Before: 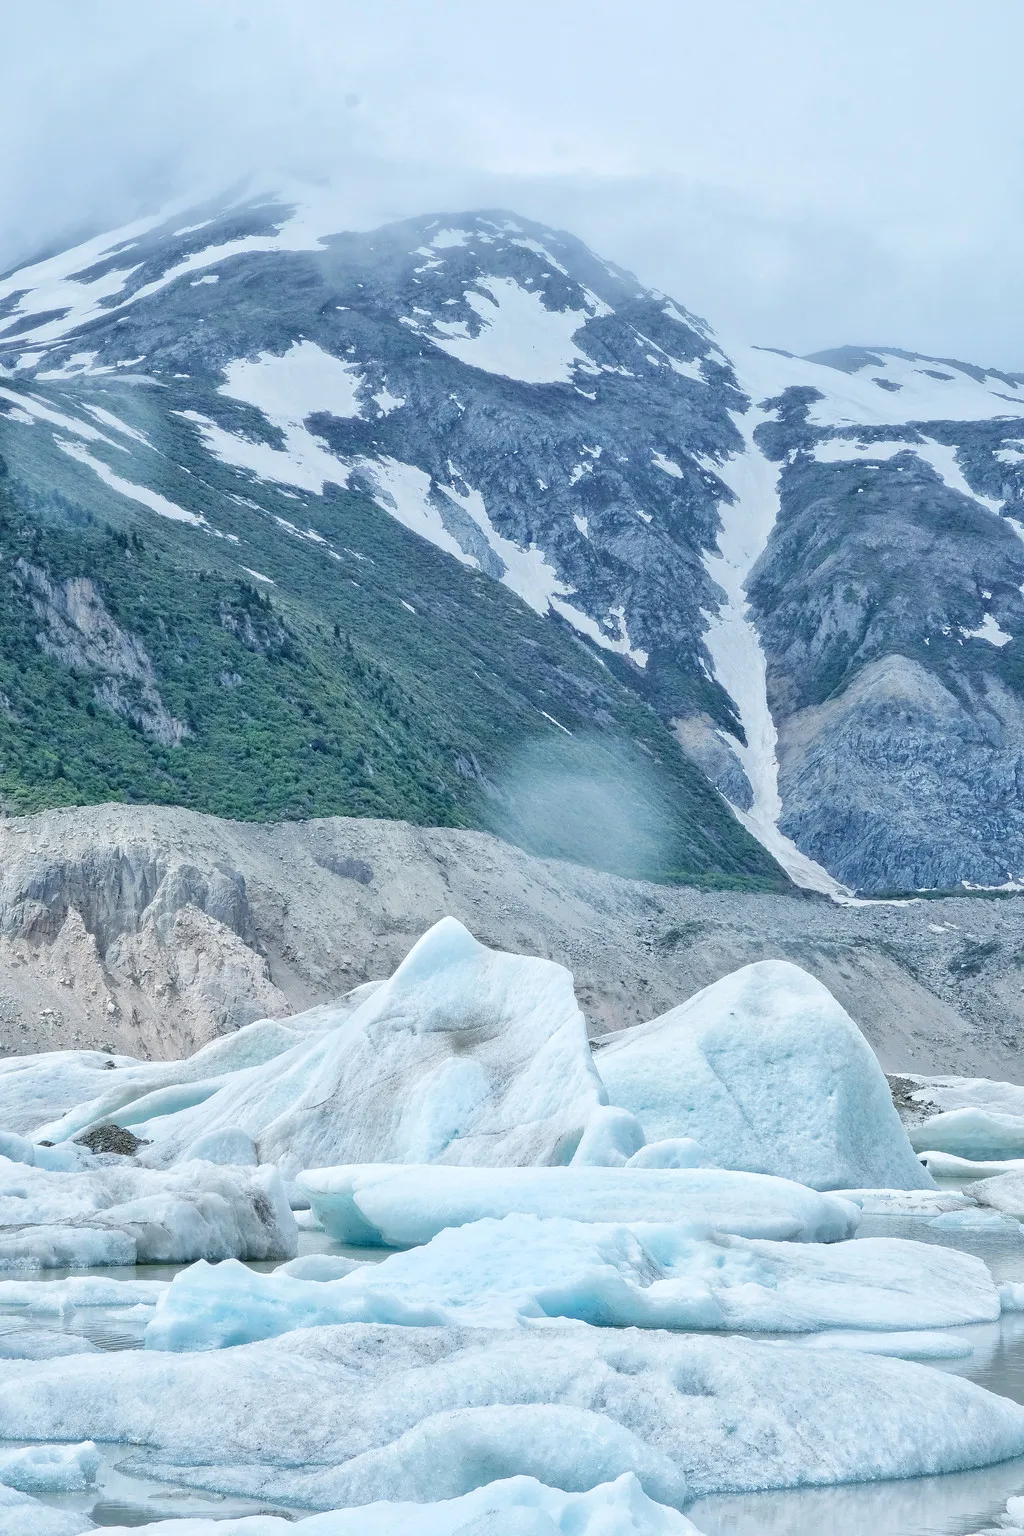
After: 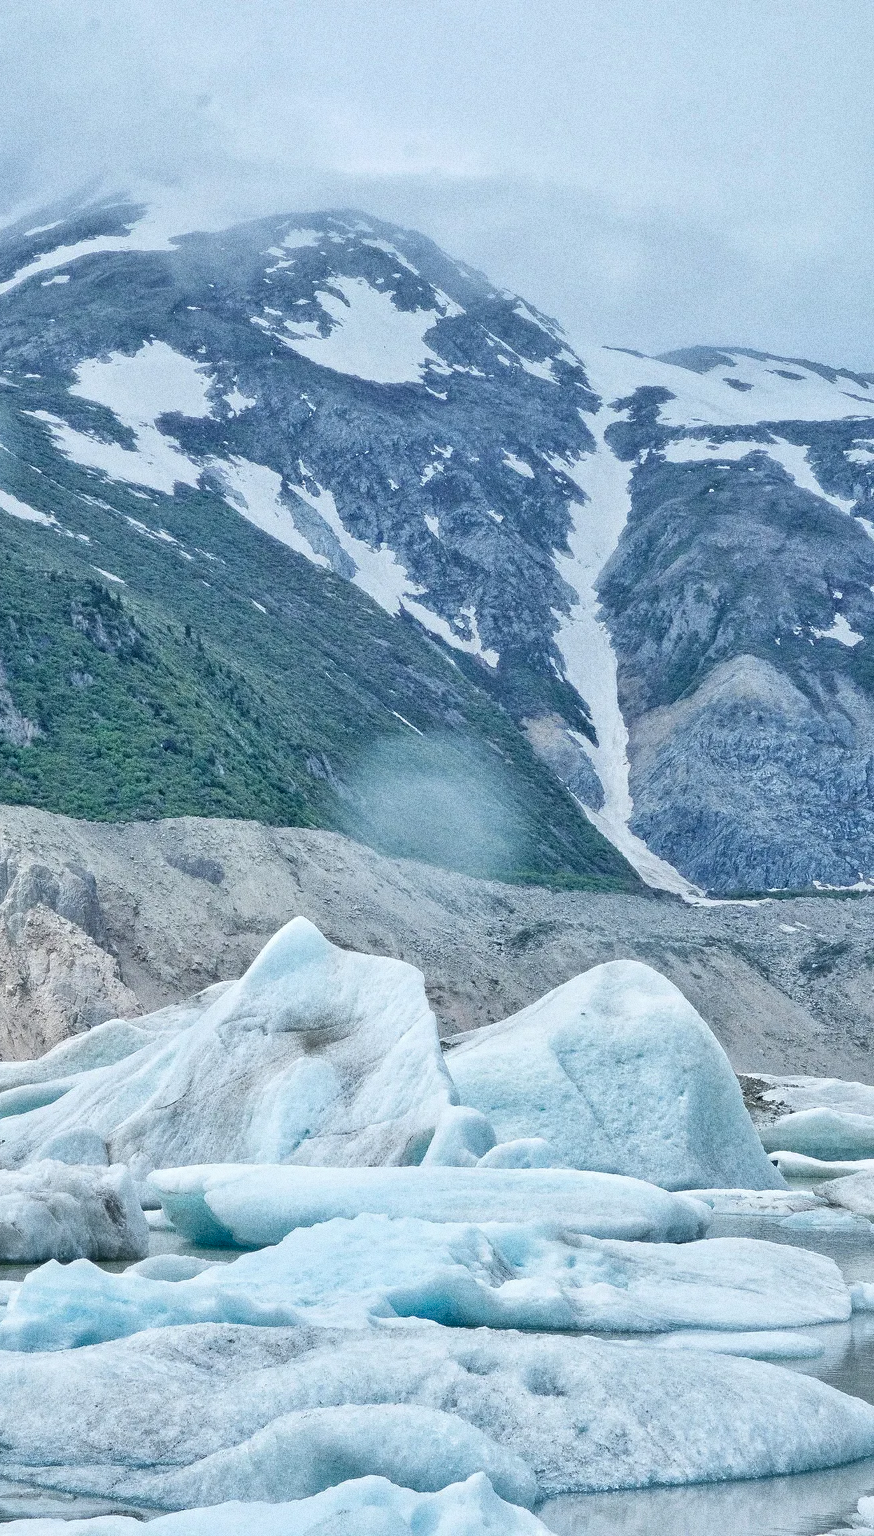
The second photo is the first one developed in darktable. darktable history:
grain: coarseness 0.09 ISO, strength 40%
crop and rotate: left 14.584%
shadows and highlights: shadows 49, highlights -41, soften with gaussian
